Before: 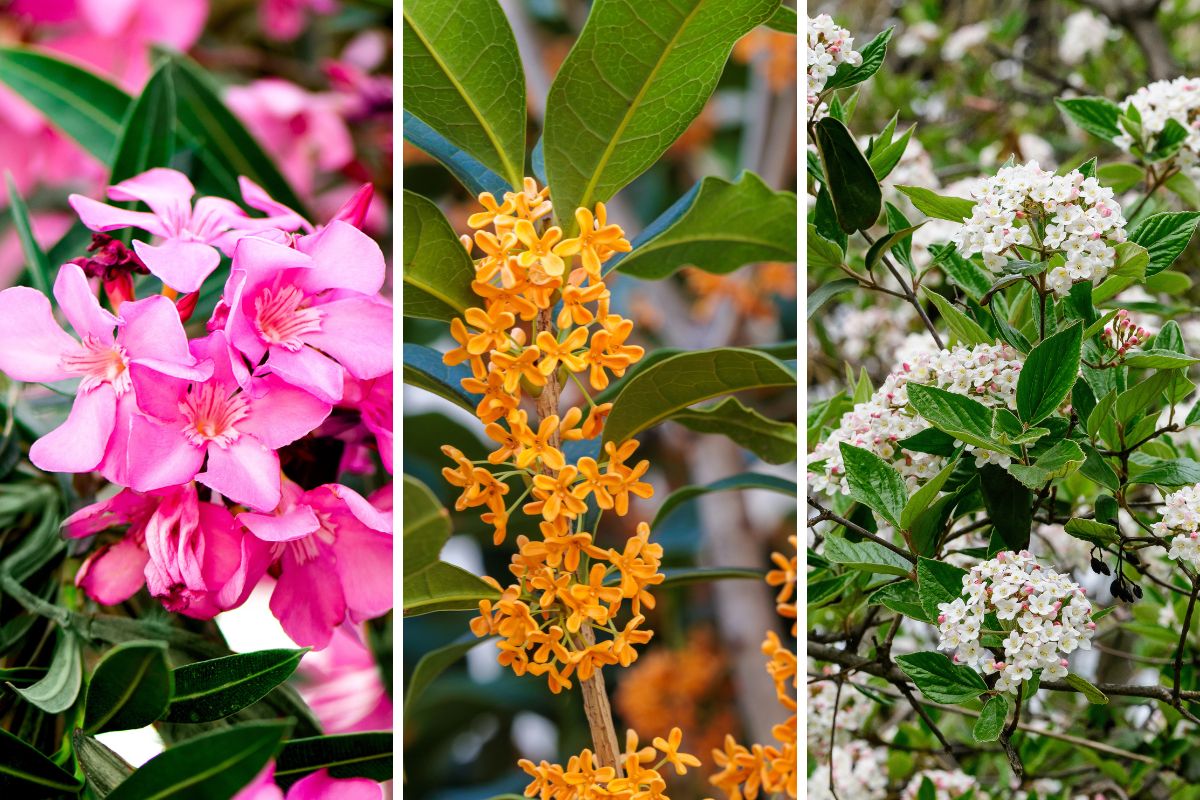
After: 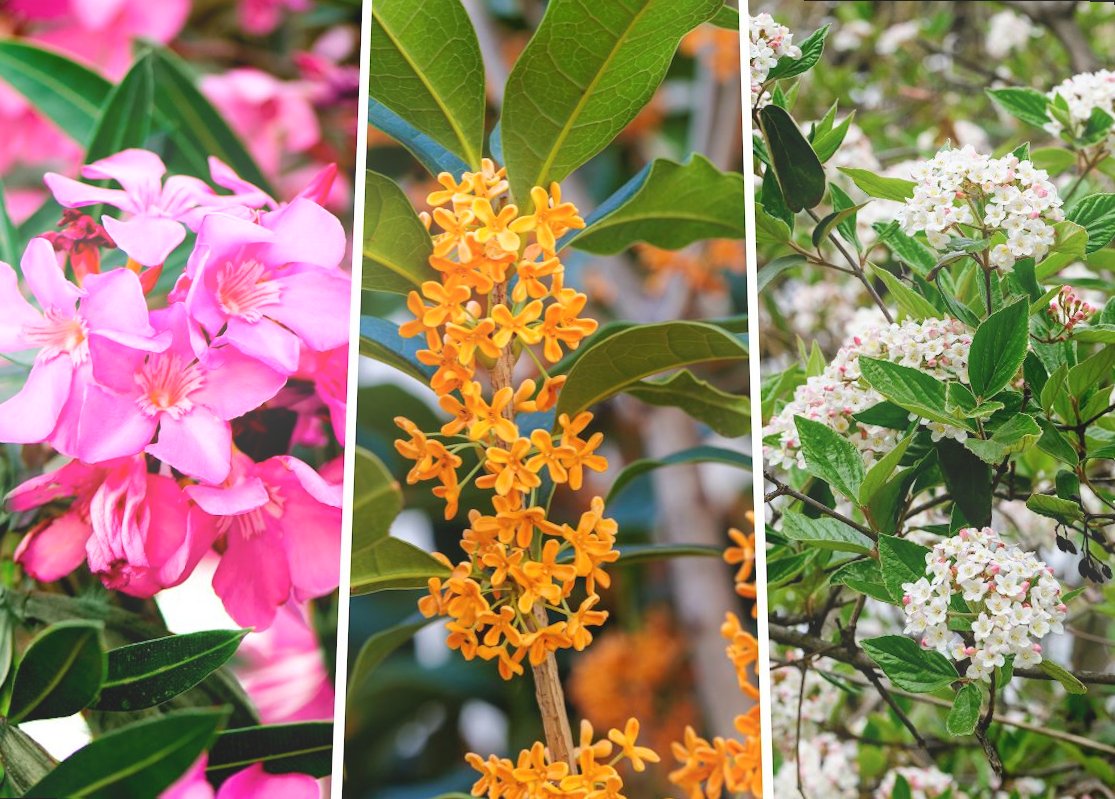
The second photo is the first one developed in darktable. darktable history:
rotate and perspective: rotation 0.215°, lens shift (vertical) -0.139, crop left 0.069, crop right 0.939, crop top 0.002, crop bottom 0.996
bloom: on, module defaults
